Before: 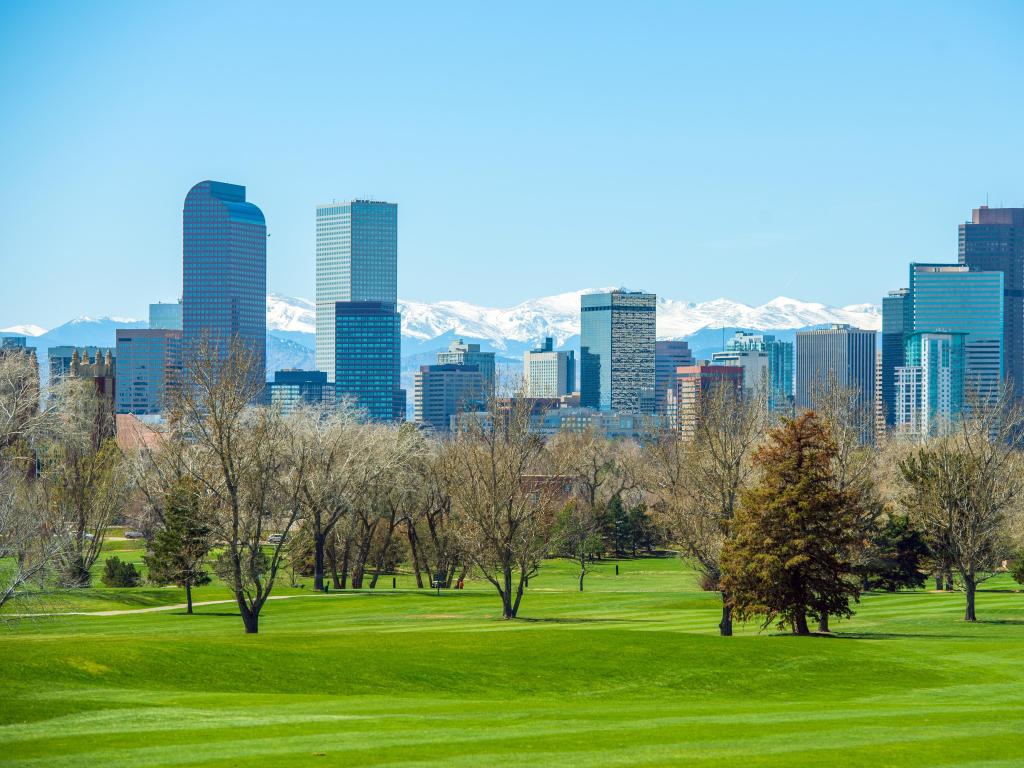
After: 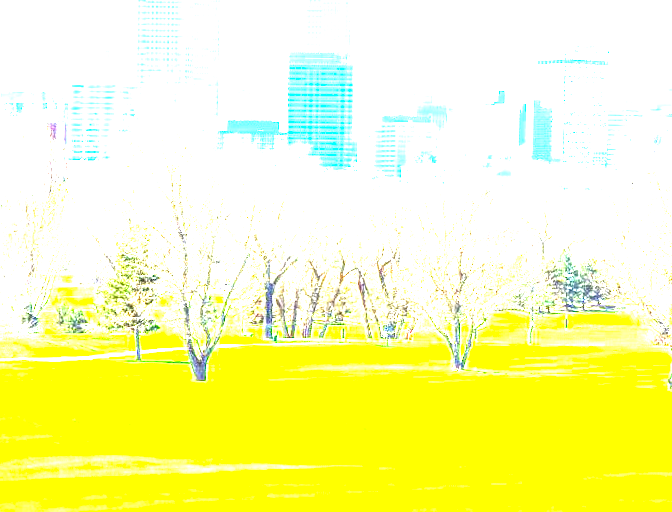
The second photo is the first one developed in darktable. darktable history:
contrast brightness saturation: contrast 0.123, brightness -0.121, saturation 0.196
exposure: black level correction 0, exposure 3.995 EV, compensate highlight preservation false
crop and rotate: angle -0.843°, left 3.84%, top 31.949%, right 29.251%
local contrast: detail 150%
